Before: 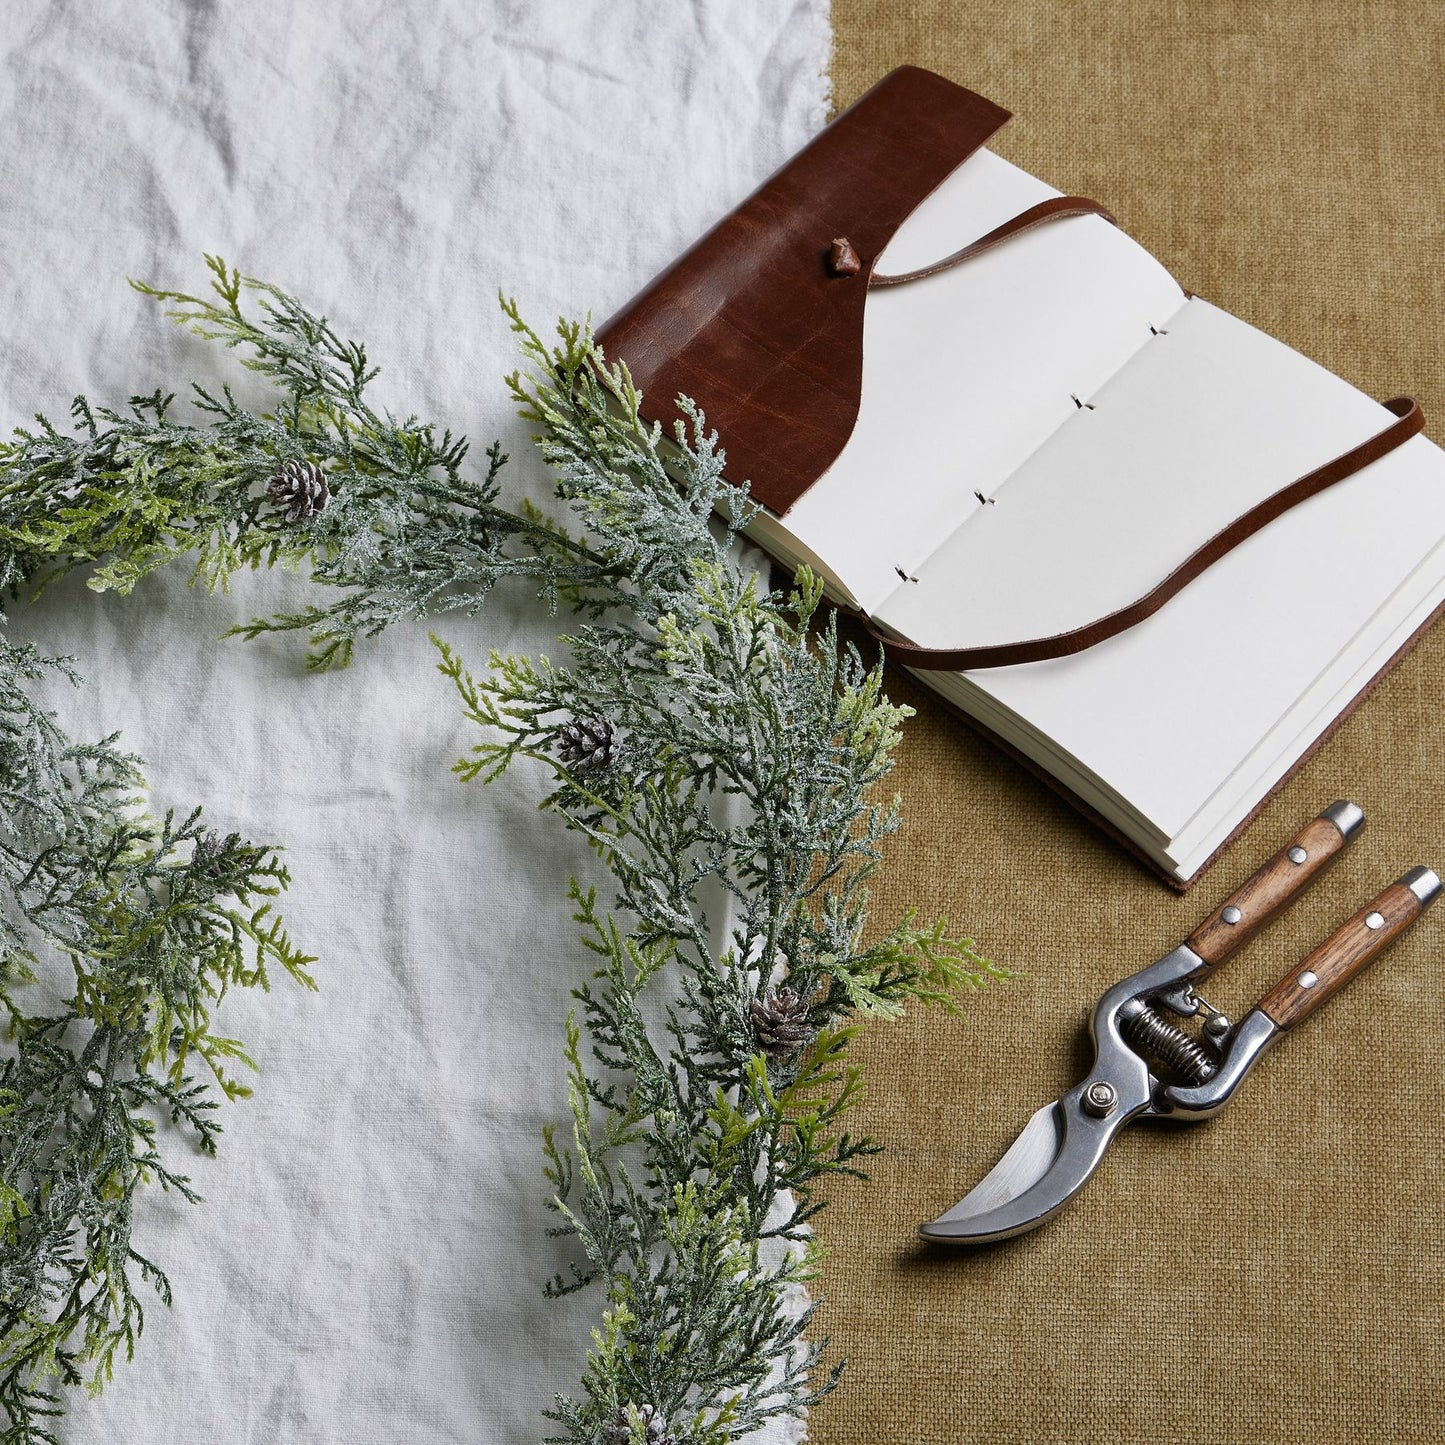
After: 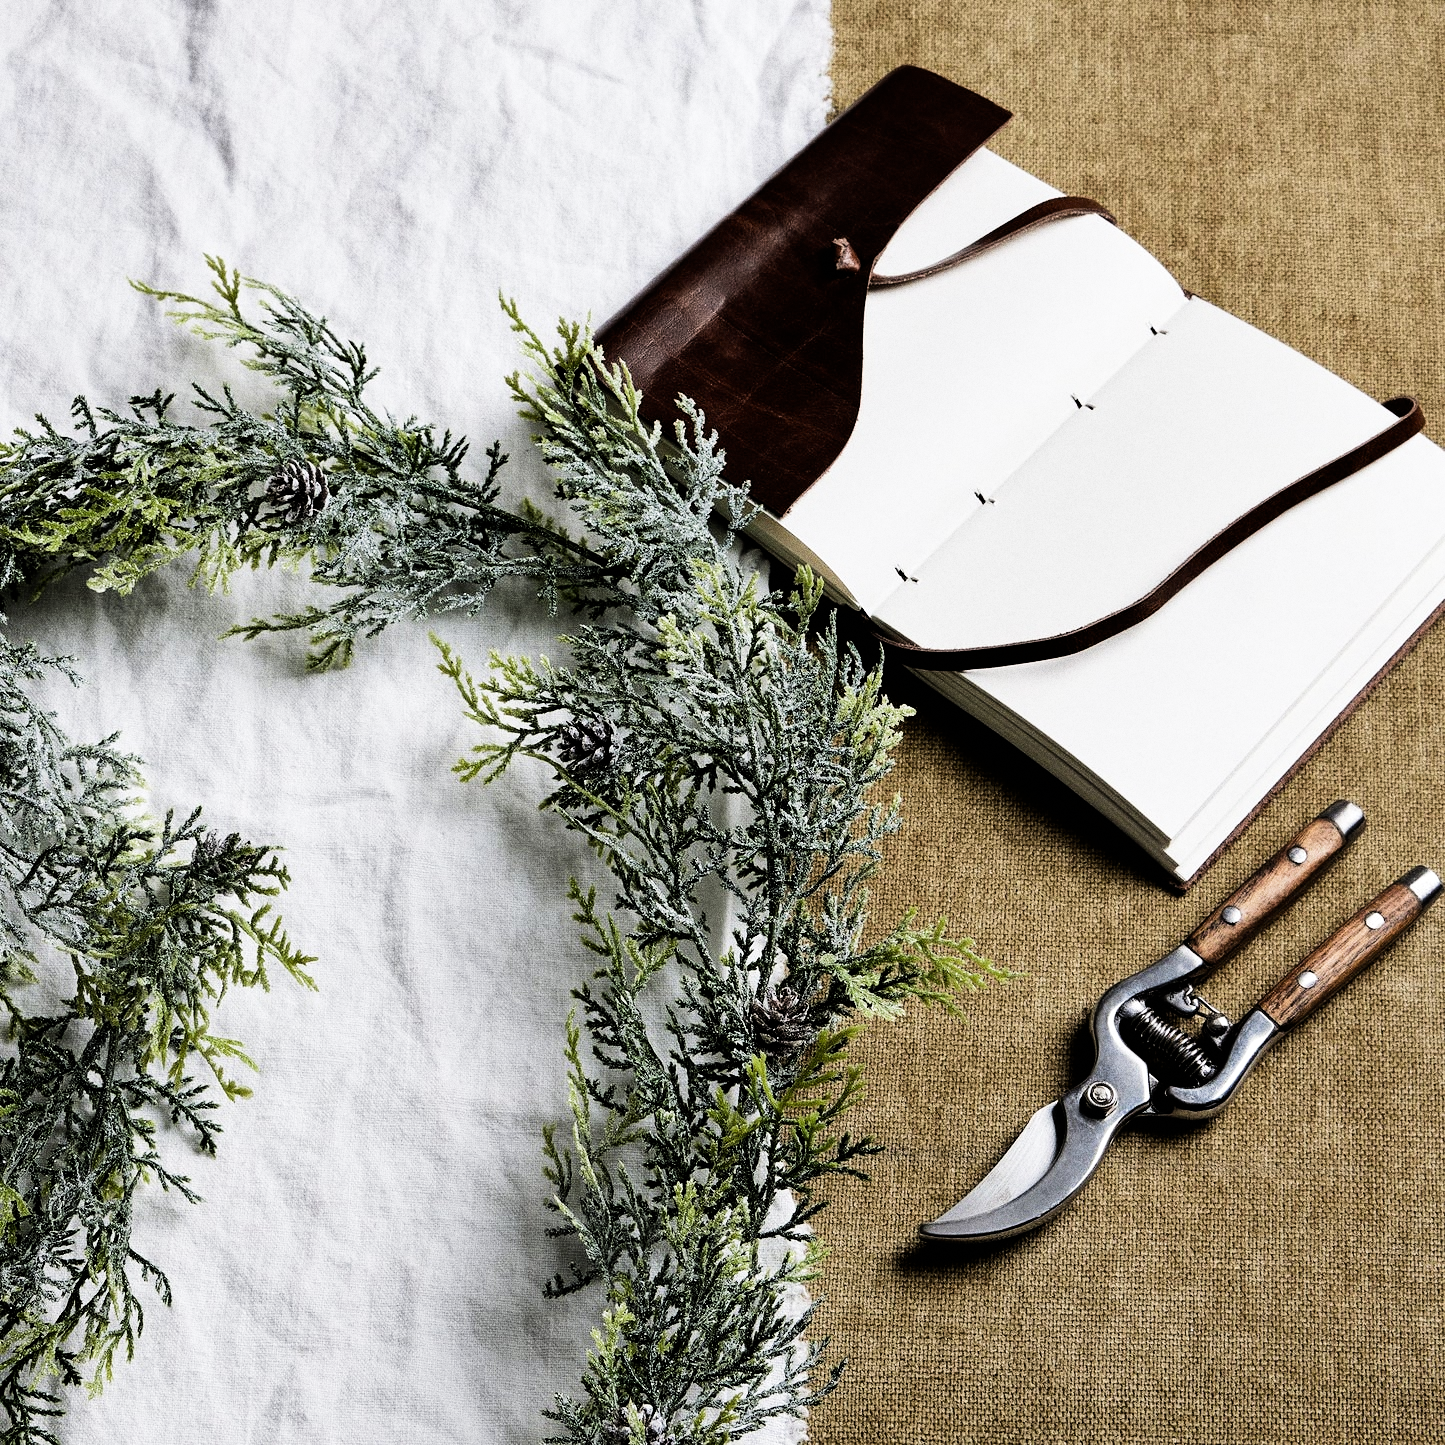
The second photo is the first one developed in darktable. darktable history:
levels: levels [0, 0.48, 0.961]
grain: coarseness 0.09 ISO, strength 40%
tone equalizer: -8 EV -0.417 EV, -7 EV -0.389 EV, -6 EV -0.333 EV, -5 EV -0.222 EV, -3 EV 0.222 EV, -2 EV 0.333 EV, -1 EV 0.389 EV, +0 EV 0.417 EV, edges refinement/feathering 500, mask exposure compensation -1.57 EV, preserve details no
filmic rgb: black relative exposure -5 EV, white relative exposure 3.5 EV, hardness 3.19, contrast 1.4, highlights saturation mix -50%
